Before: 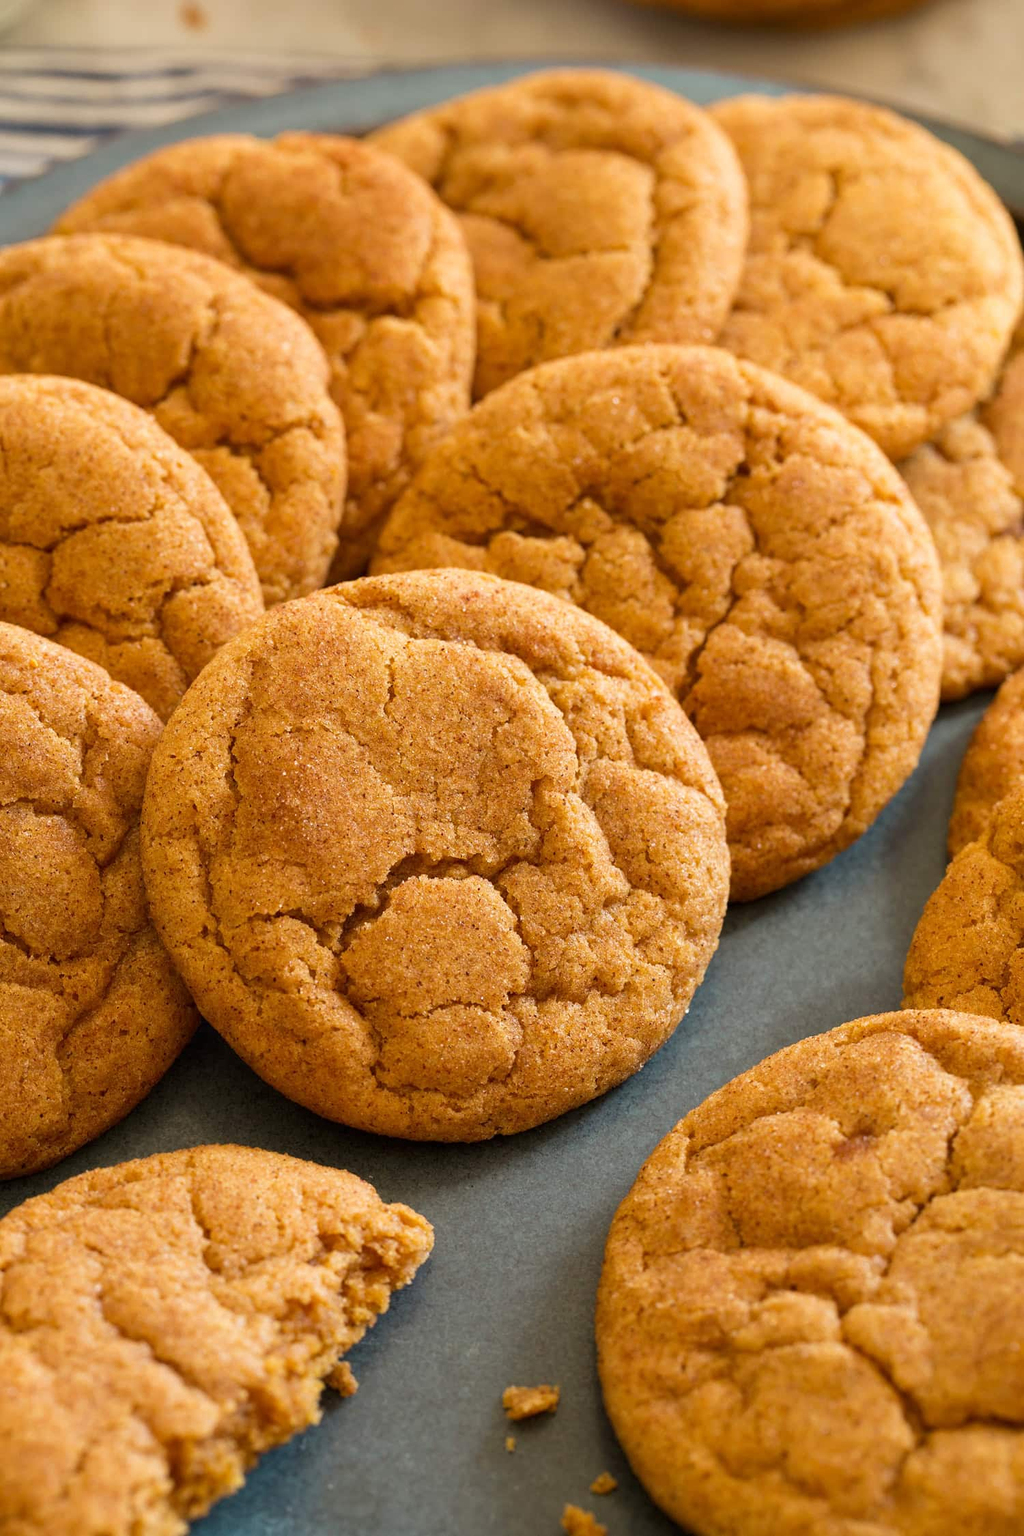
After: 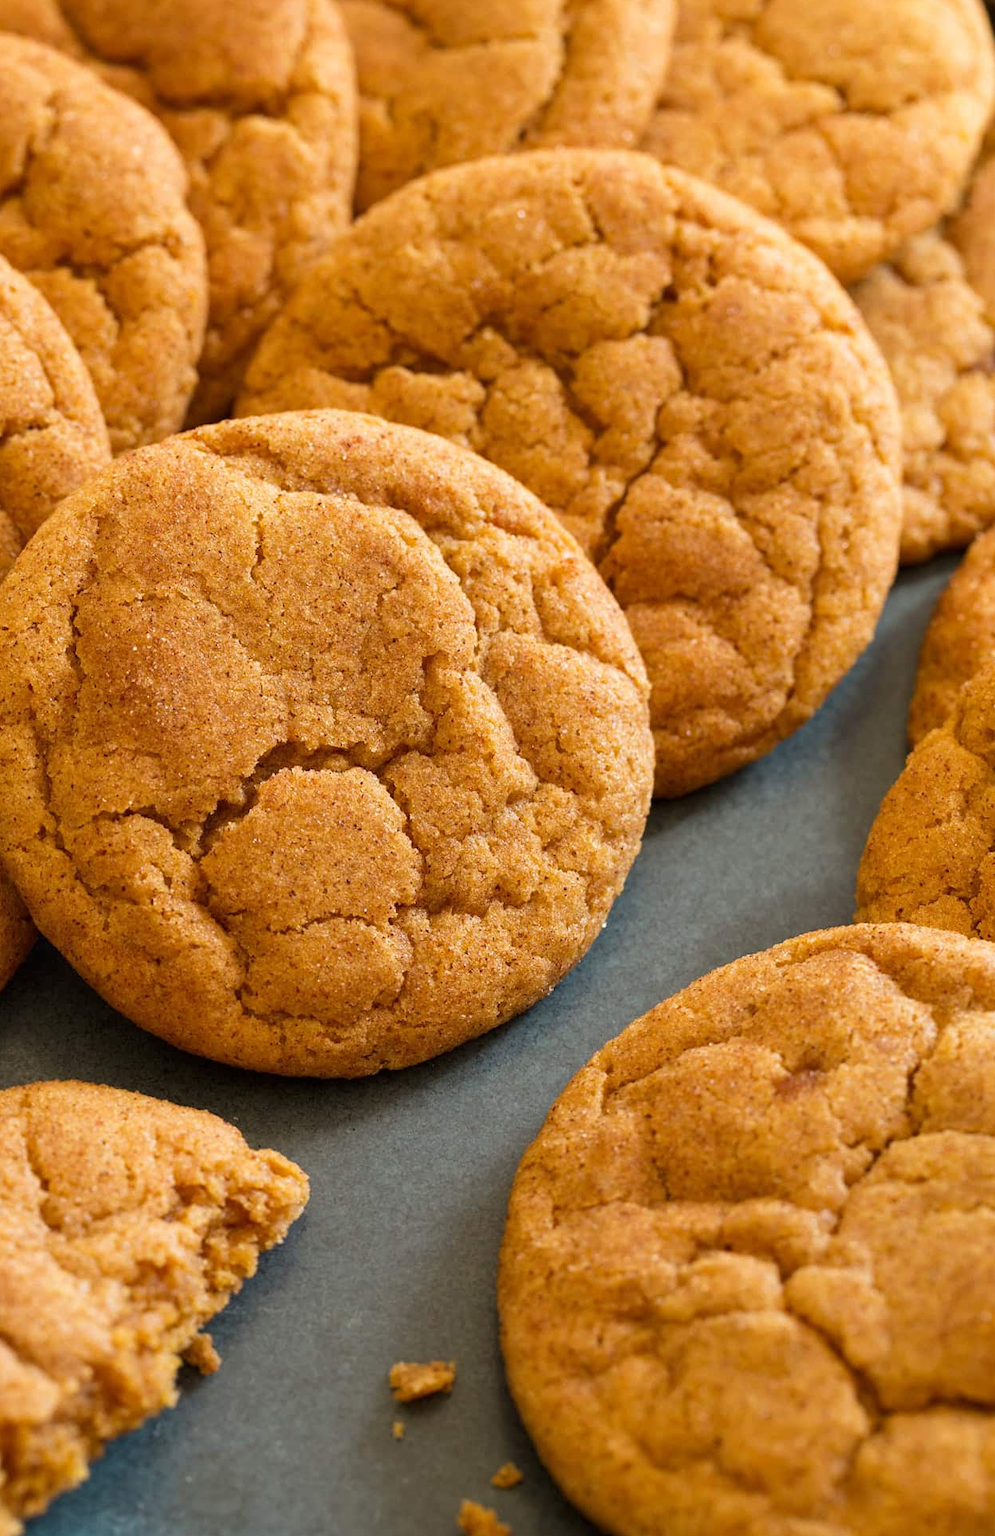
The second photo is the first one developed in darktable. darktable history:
crop: left 16.478%, top 14.143%
